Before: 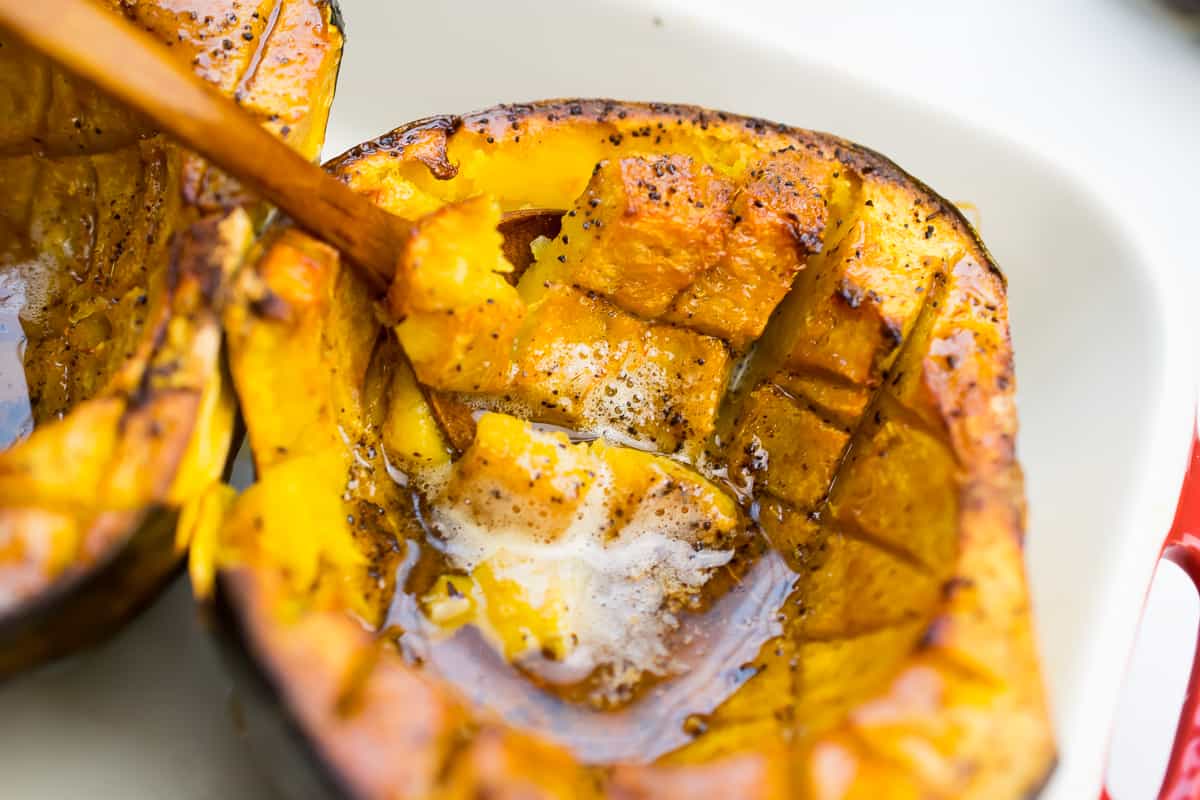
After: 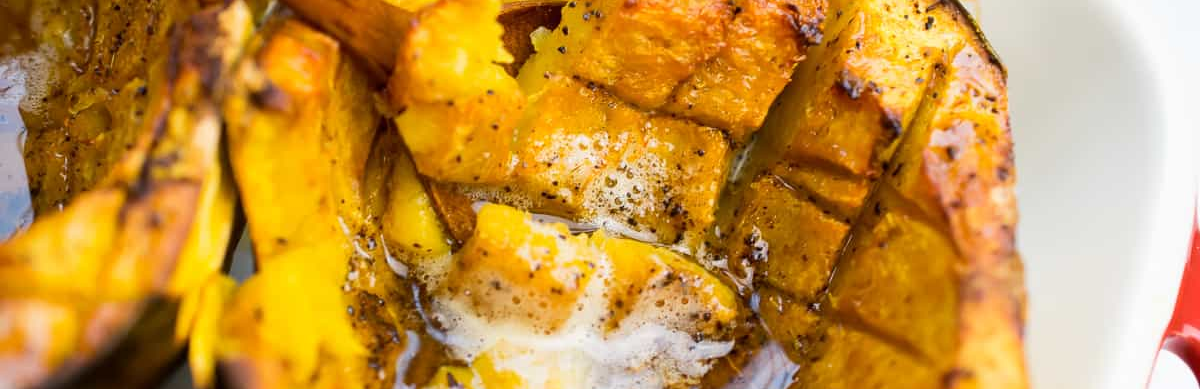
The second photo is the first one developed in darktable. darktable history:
crop and rotate: top 26.282%, bottom 24.998%
